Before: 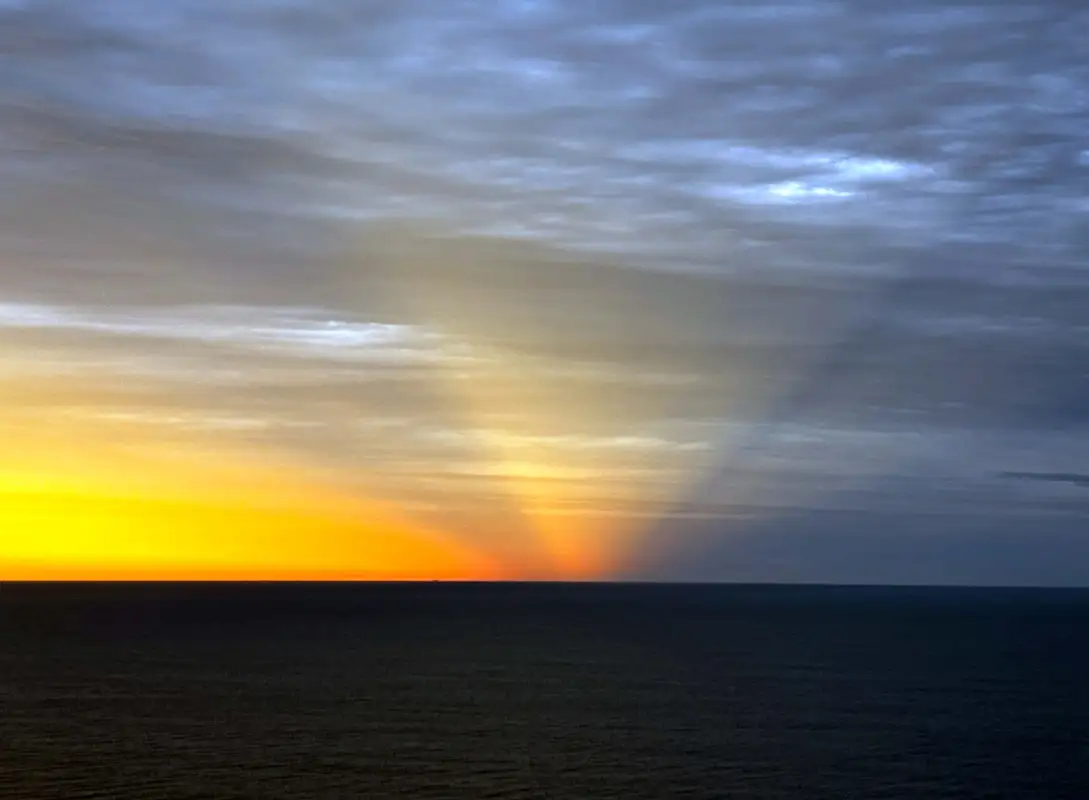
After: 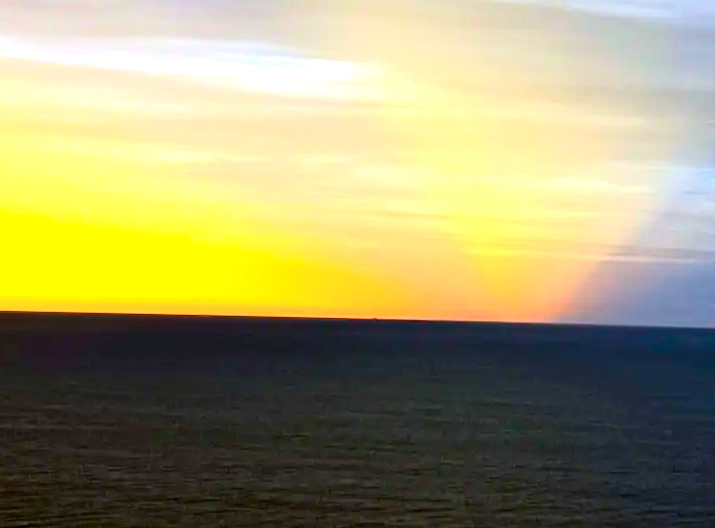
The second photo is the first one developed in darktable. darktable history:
tone curve: curves: ch0 [(0, 0) (0.091, 0.077) (0.517, 0.574) (0.745, 0.82) (0.844, 0.908) (0.909, 0.942) (1, 0.973)]; ch1 [(0, 0) (0.437, 0.404) (0.5, 0.5) (0.534, 0.554) (0.58, 0.603) (0.616, 0.649) (1, 1)]; ch2 [(0, 0) (0.442, 0.415) (0.5, 0.5) (0.535, 0.557) (0.585, 0.62) (1, 1)], color space Lab, independent channels, preserve colors none
crop and rotate: angle -1.22°, left 4.017%, top 32.098%, right 28.383%
tone equalizer: edges refinement/feathering 500, mask exposure compensation -1.57 EV, preserve details guided filter
exposure: exposure 1.221 EV, compensate highlight preservation false
color zones: curves: ch1 [(0, 0.469) (0.001, 0.469) (0.12, 0.446) (0.248, 0.469) (0.5, 0.5) (0.748, 0.5) (0.999, 0.469) (1, 0.469)]
